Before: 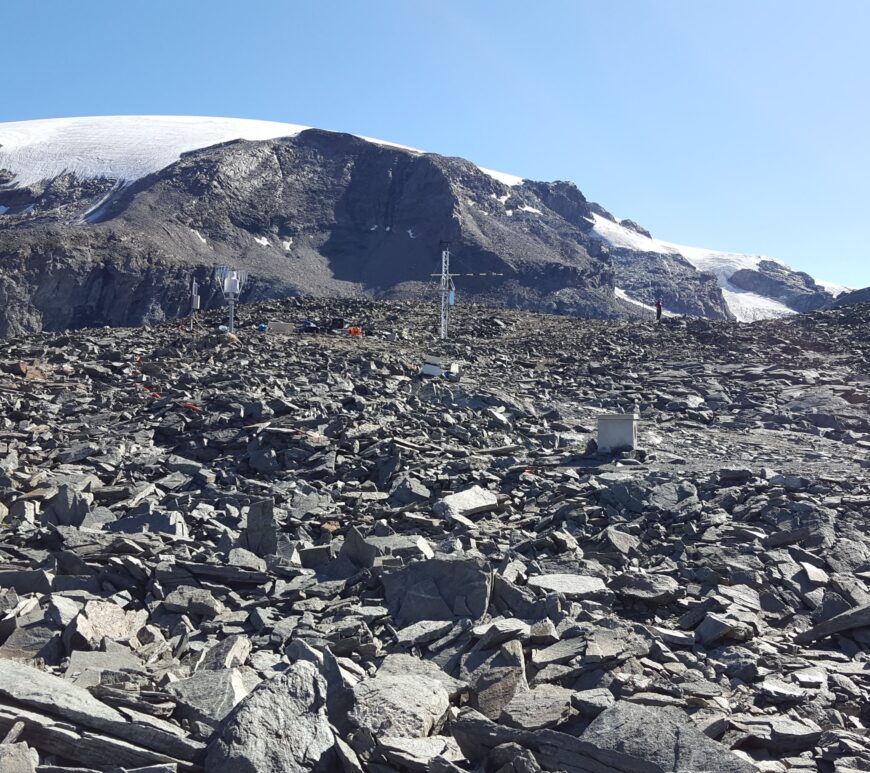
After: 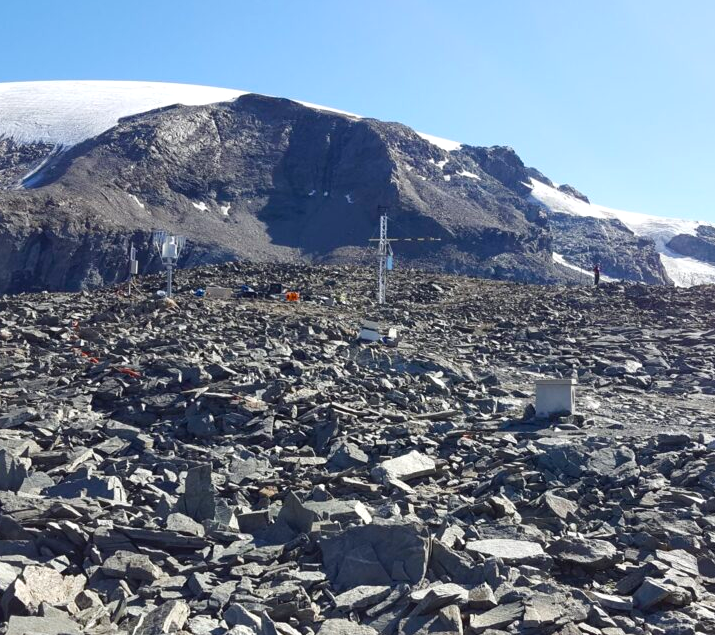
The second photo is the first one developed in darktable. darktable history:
crop and rotate: left 7.196%, top 4.574%, right 10.605%, bottom 13.178%
color balance rgb: linear chroma grading › global chroma 8.12%, perceptual saturation grading › global saturation 9.07%, perceptual saturation grading › highlights -13.84%, perceptual saturation grading › mid-tones 14.88%, perceptual saturation grading › shadows 22.8%, perceptual brilliance grading › highlights 2.61%, global vibrance 12.07%
